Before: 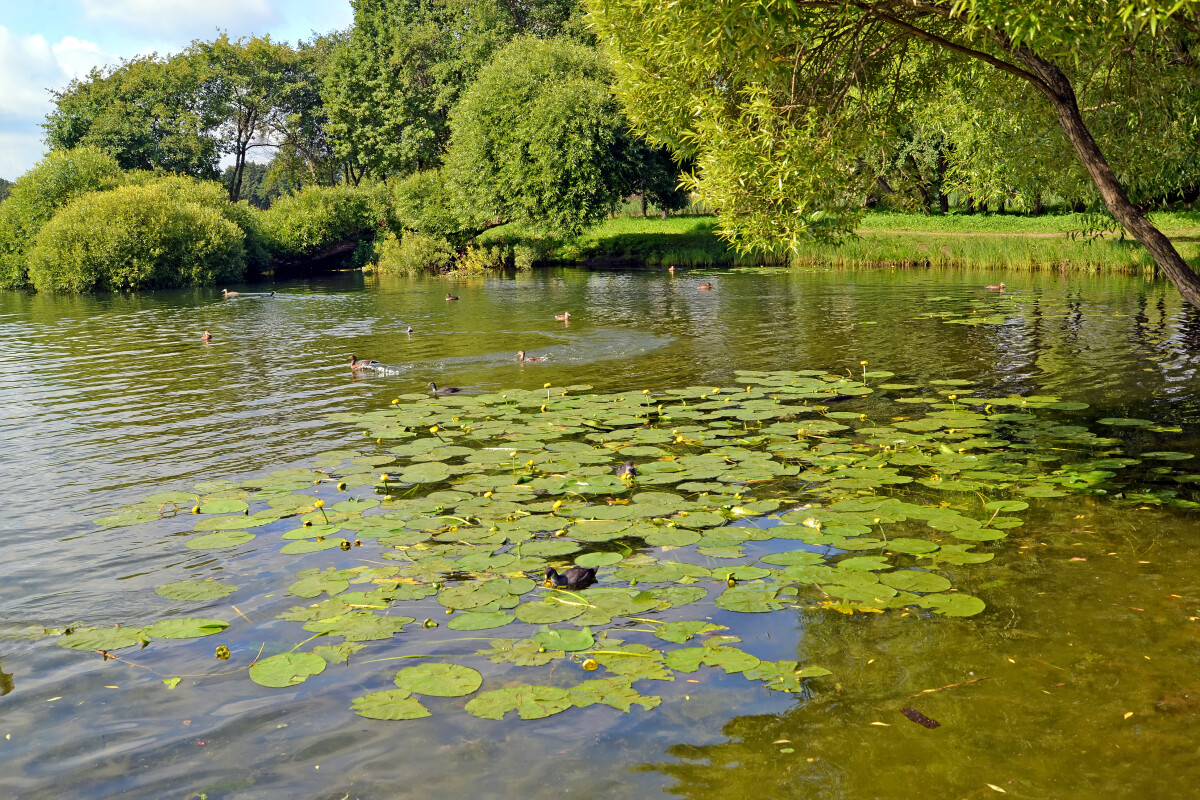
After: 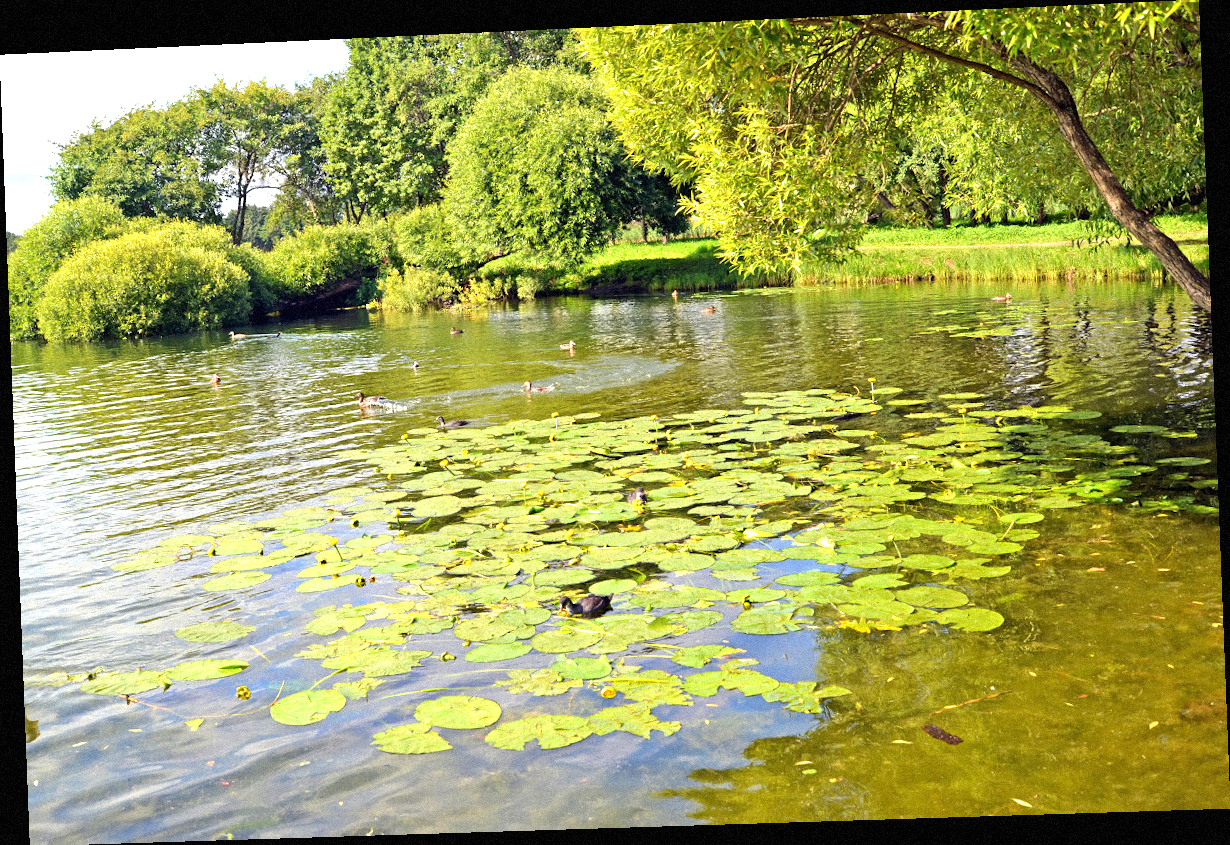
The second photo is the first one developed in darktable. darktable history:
white balance: emerald 1
grain: mid-tones bias 0%
exposure: black level correction 0, exposure 1 EV, compensate exposure bias true, compensate highlight preservation false
rotate and perspective: rotation -2.22°, lens shift (horizontal) -0.022, automatic cropping off
